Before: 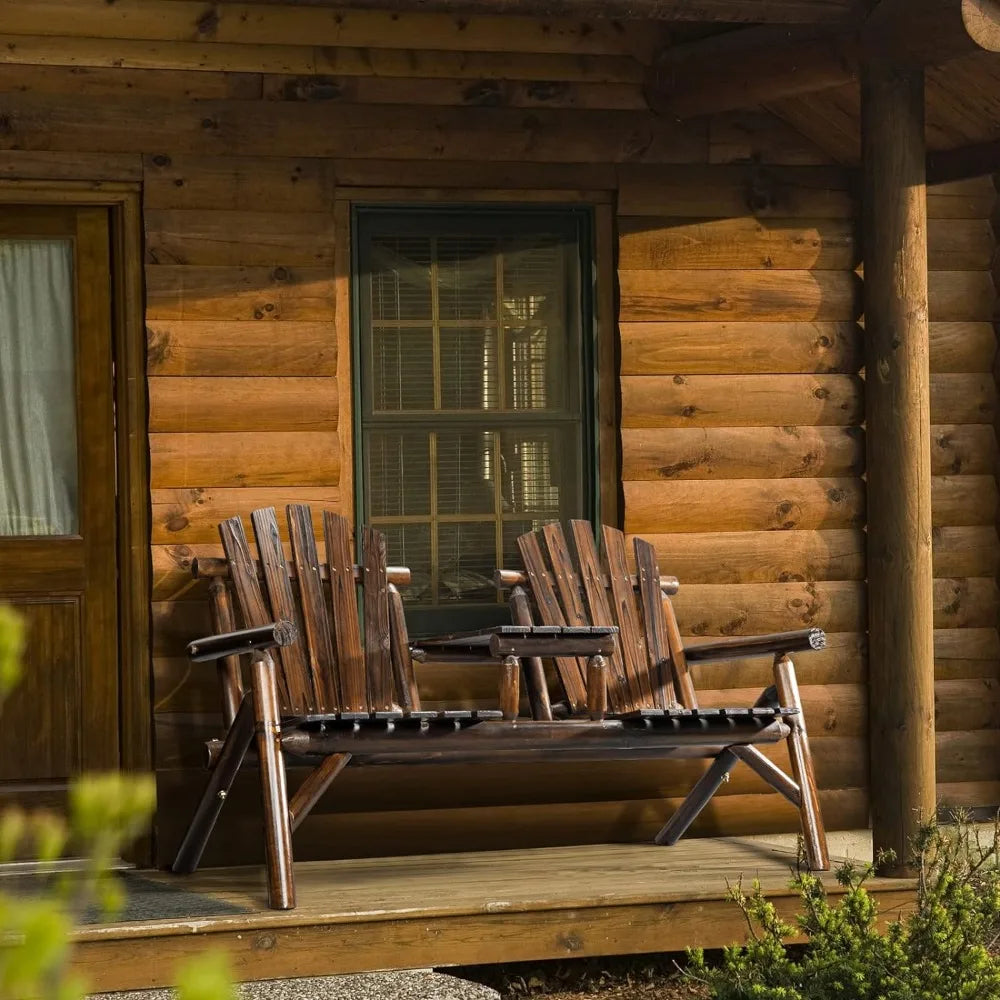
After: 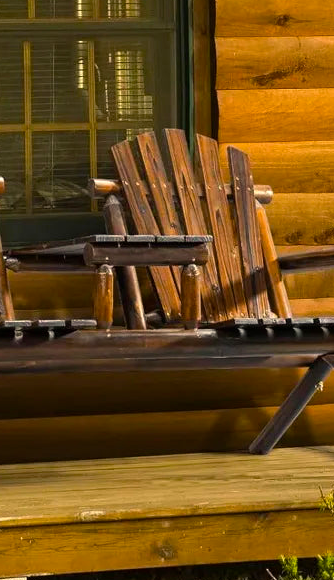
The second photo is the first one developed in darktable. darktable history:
crop: left 40.644%, top 39.158%, right 25.894%, bottom 2.784%
exposure: exposure 0.129 EV, compensate highlight preservation false
color balance rgb: highlights gain › chroma 3.085%, highlights gain › hue 76.57°, linear chroma grading › global chroma 42.447%, perceptual saturation grading › global saturation -0.092%, global vibrance 5.103%, contrast 3.476%
